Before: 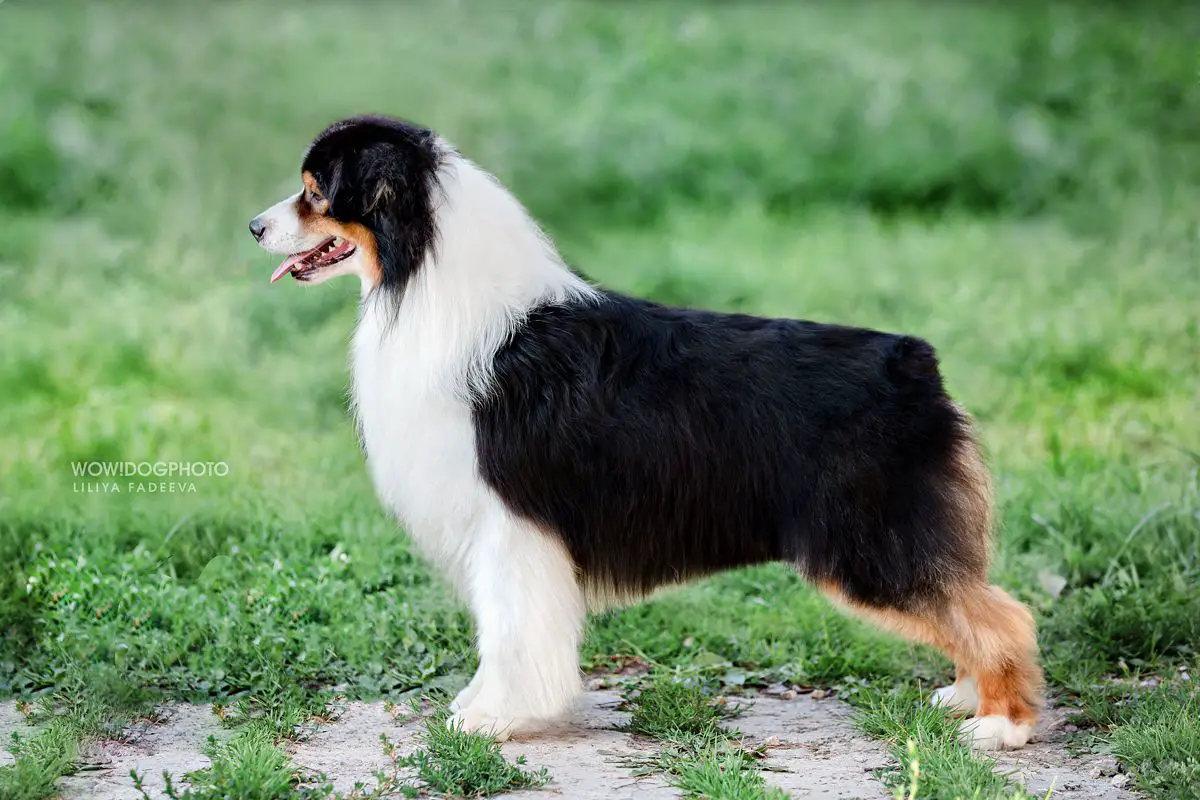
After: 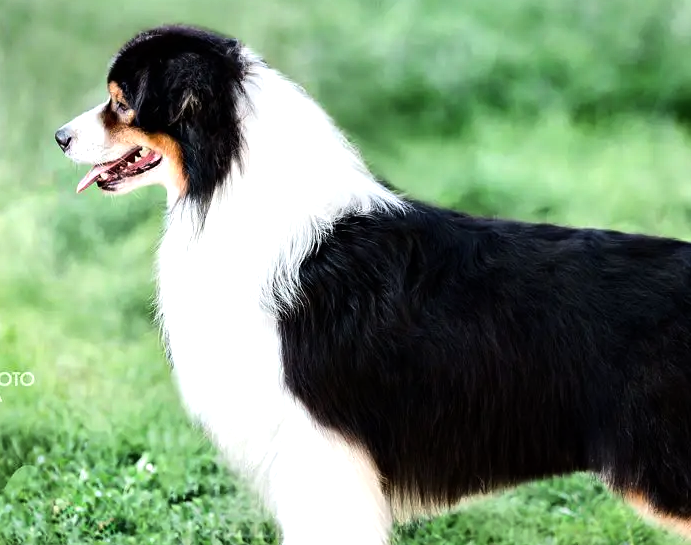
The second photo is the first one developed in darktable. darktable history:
crop: left 16.219%, top 11.344%, right 26.147%, bottom 20.449%
tone equalizer: -8 EV -0.732 EV, -7 EV -0.739 EV, -6 EV -0.612 EV, -5 EV -0.399 EV, -3 EV 0.372 EV, -2 EV 0.6 EV, -1 EV 0.675 EV, +0 EV 0.735 EV, edges refinement/feathering 500, mask exposure compensation -1.57 EV, preserve details no
